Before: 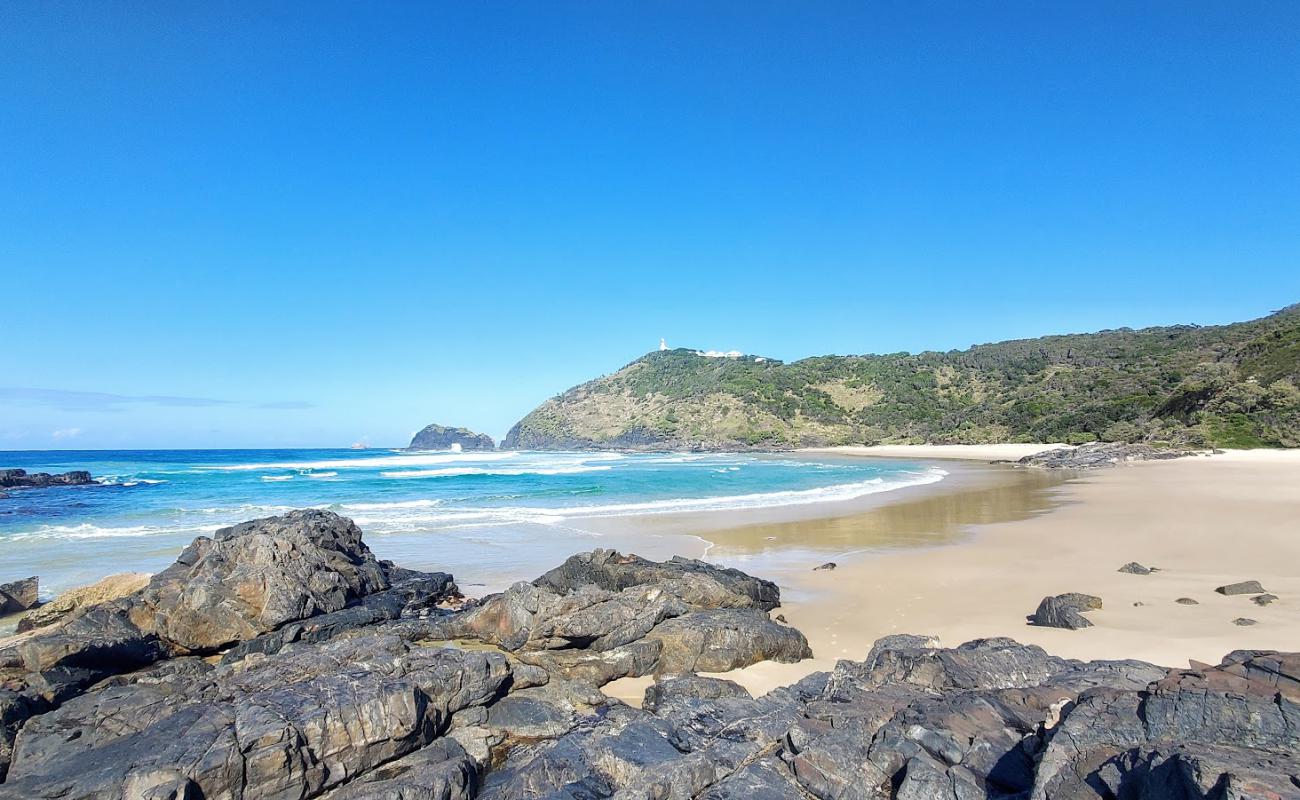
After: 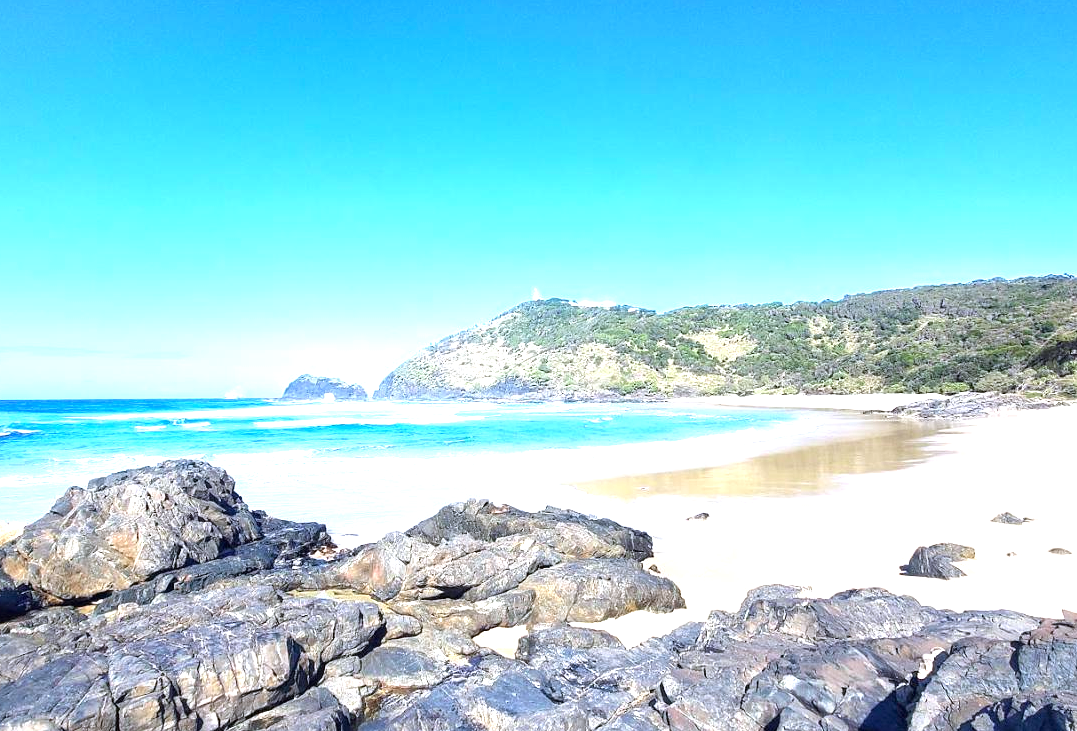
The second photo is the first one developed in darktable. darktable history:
color calibration: illuminant as shot in camera, x 0.358, y 0.373, temperature 4628.91 K
crop: left 9.819%, top 6.27%, right 7.318%, bottom 2.256%
exposure: black level correction 0, exposure 1.104 EV, compensate highlight preservation false
